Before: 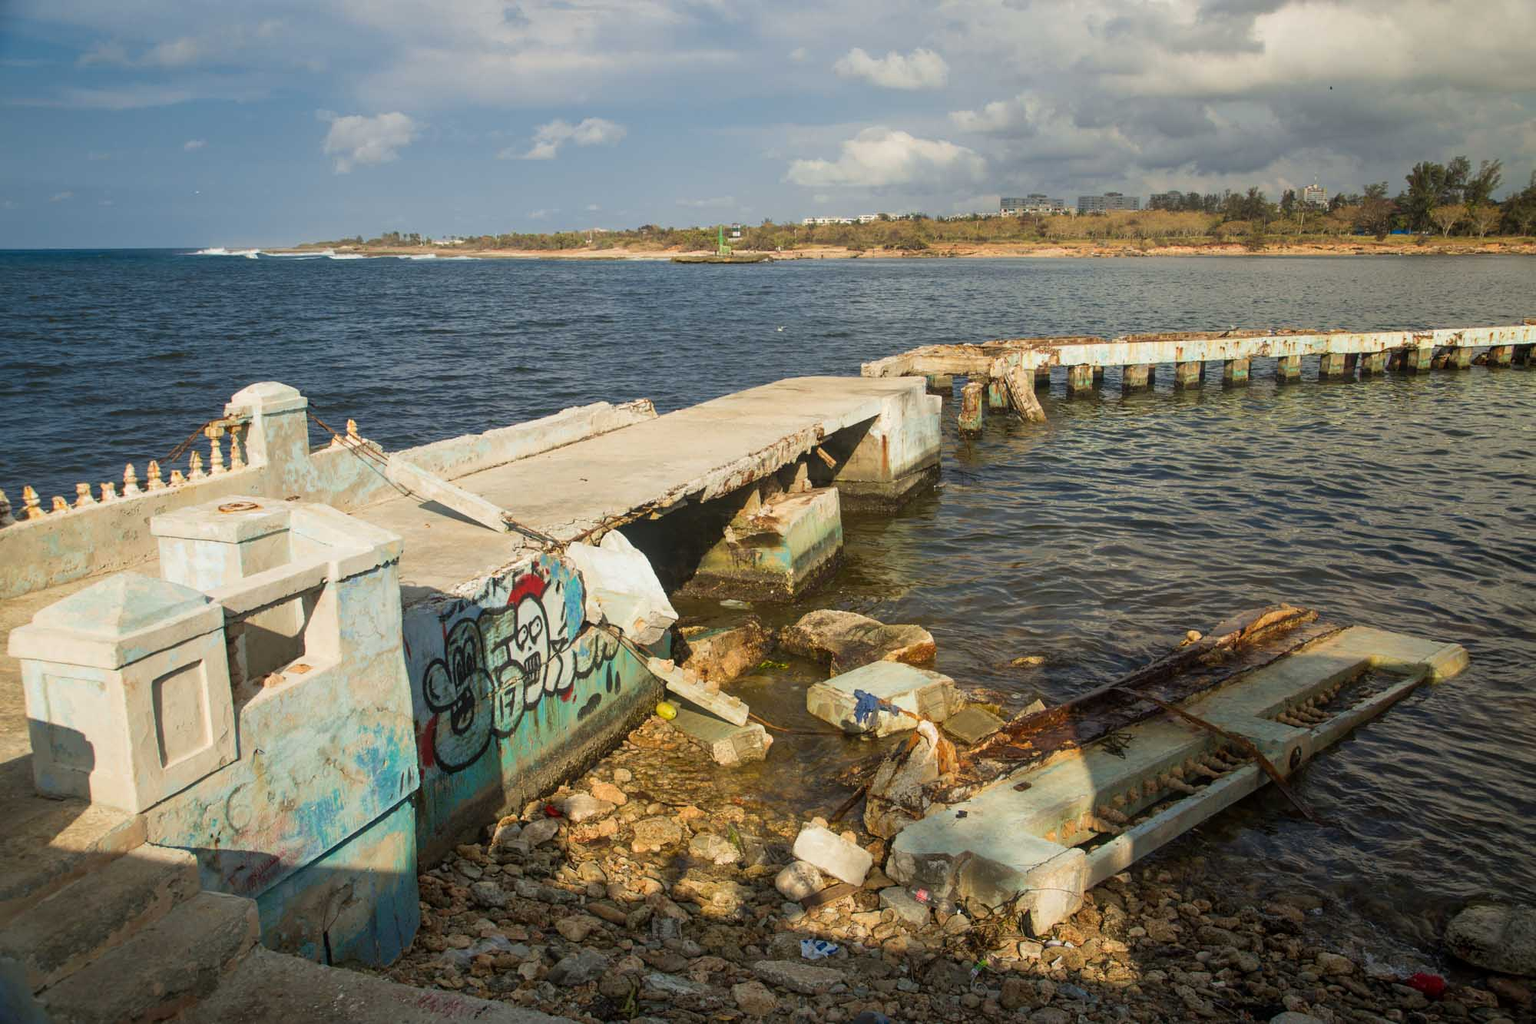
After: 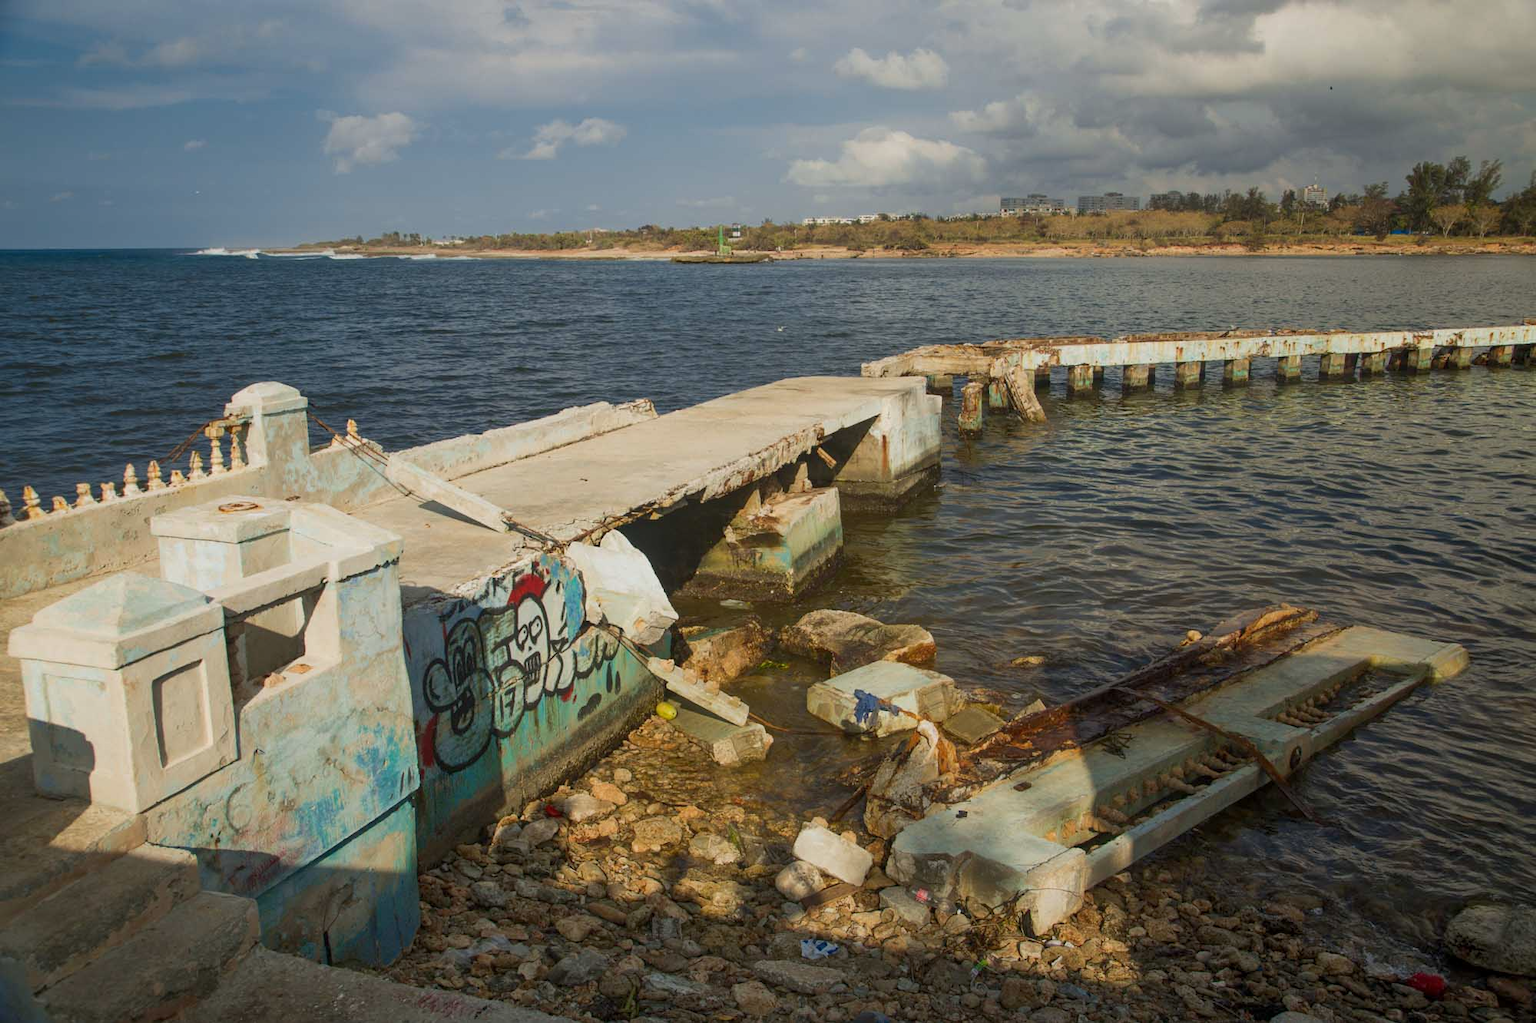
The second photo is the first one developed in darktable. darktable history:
tone equalizer: -8 EV 0.257 EV, -7 EV 0.395 EV, -6 EV 0.421 EV, -5 EV 0.243 EV, -3 EV -0.266 EV, -2 EV -0.389 EV, -1 EV -0.419 EV, +0 EV -0.252 EV
